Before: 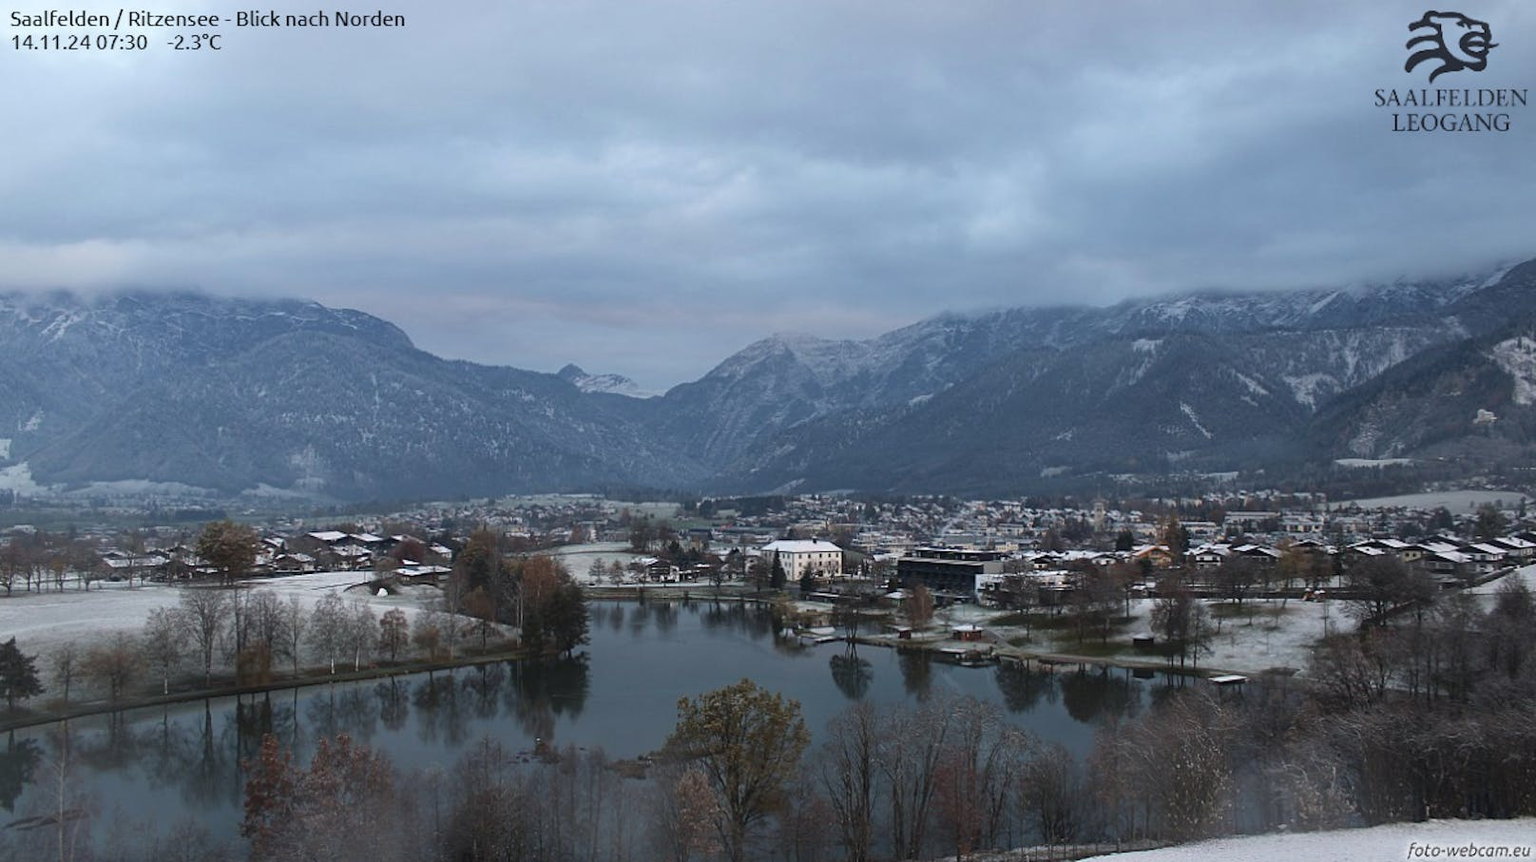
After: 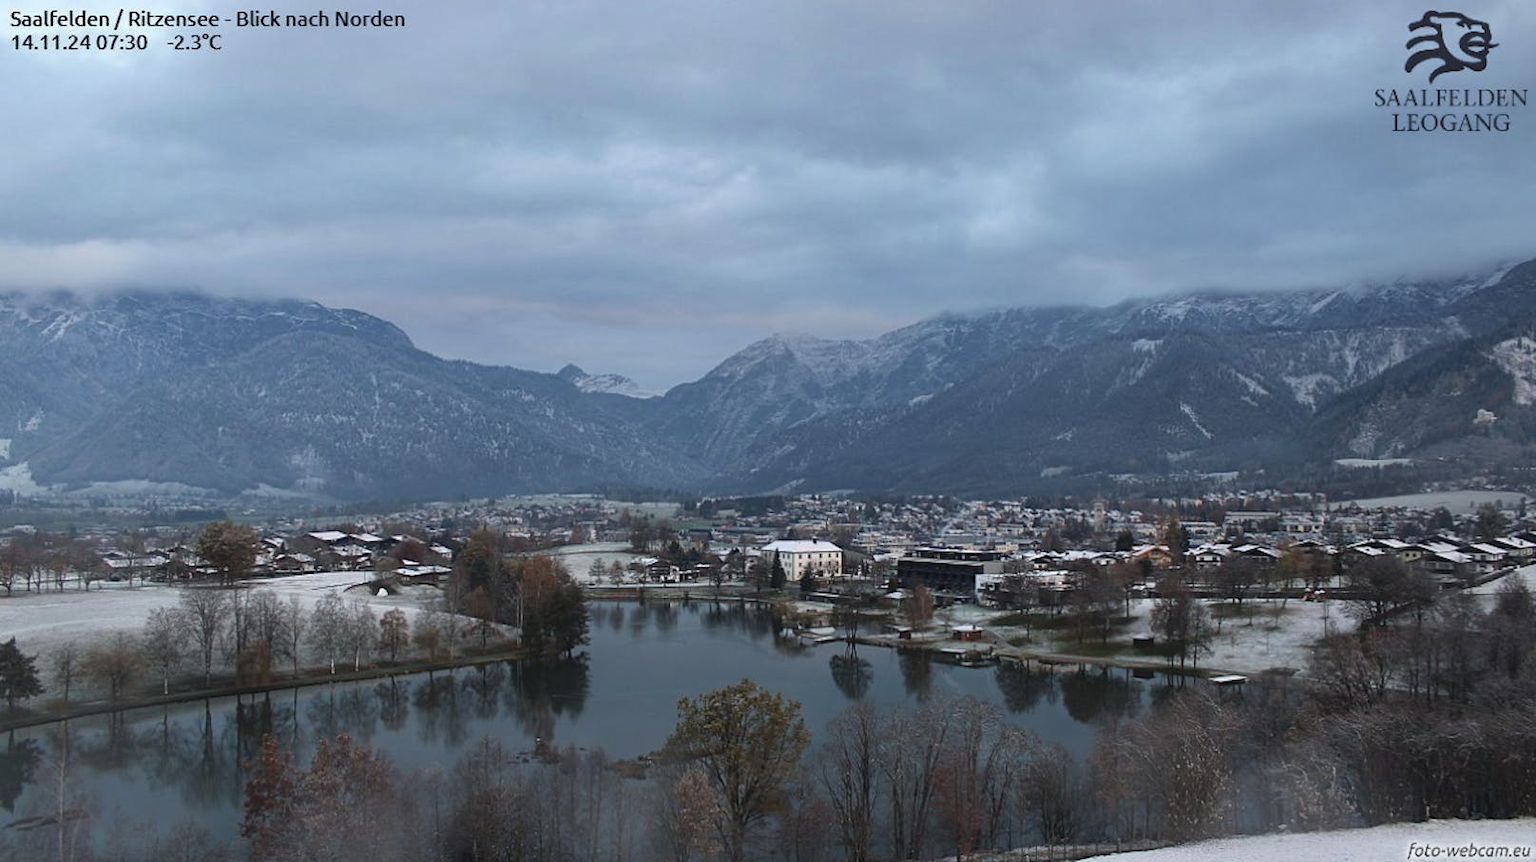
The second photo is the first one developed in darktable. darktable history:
shadows and highlights: shadows 13.65, white point adjustment 1.17, soften with gaussian
